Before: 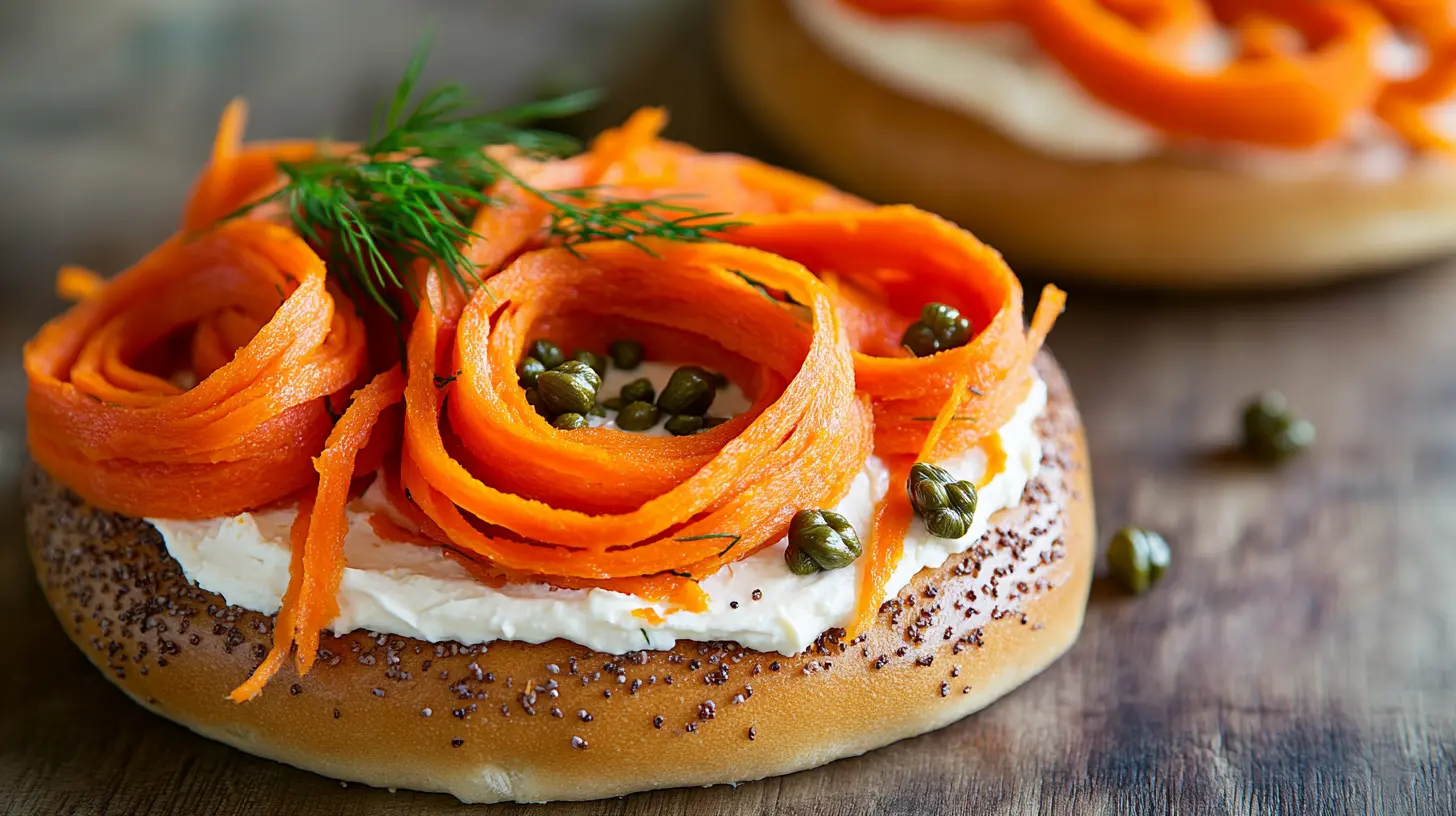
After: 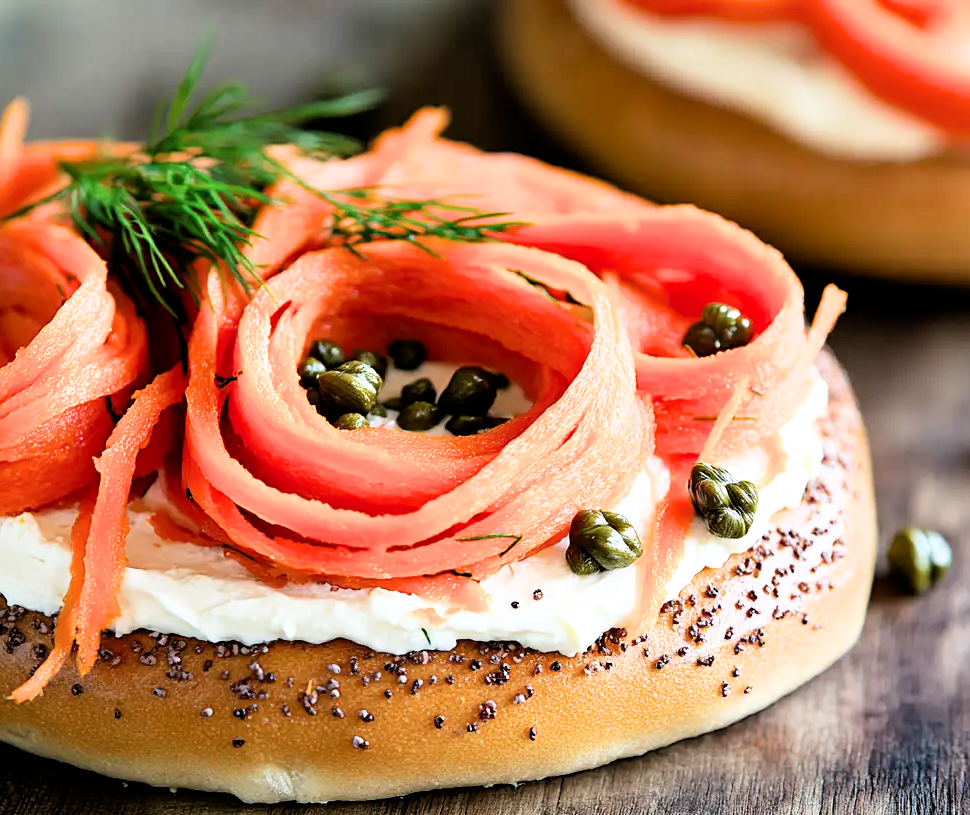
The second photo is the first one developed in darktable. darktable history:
contrast brightness saturation: saturation -0.05
filmic rgb: black relative exposure -4 EV, white relative exposure 3 EV, hardness 3.02, contrast 1.4
crop and rotate: left 15.055%, right 18.278%
color zones: curves: ch1 [(0, 0.523) (0.143, 0.545) (0.286, 0.52) (0.429, 0.506) (0.571, 0.503) (0.714, 0.503) (0.857, 0.508) (1, 0.523)]
exposure: black level correction 0, exposure 0.7 EV, compensate exposure bias true, compensate highlight preservation false
